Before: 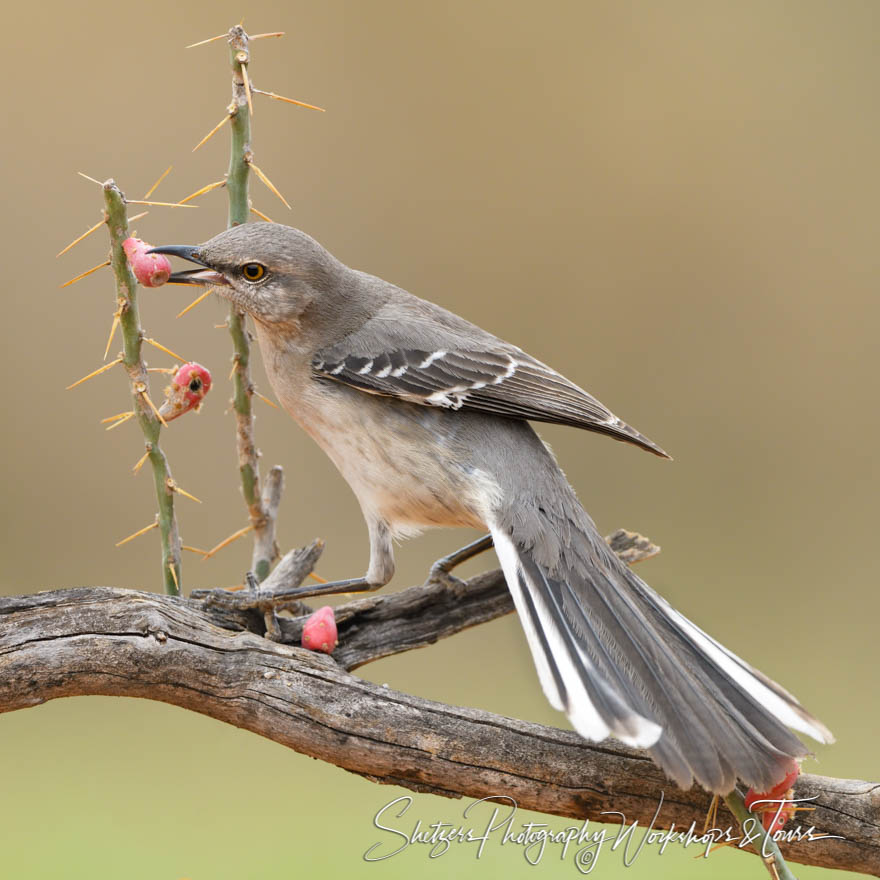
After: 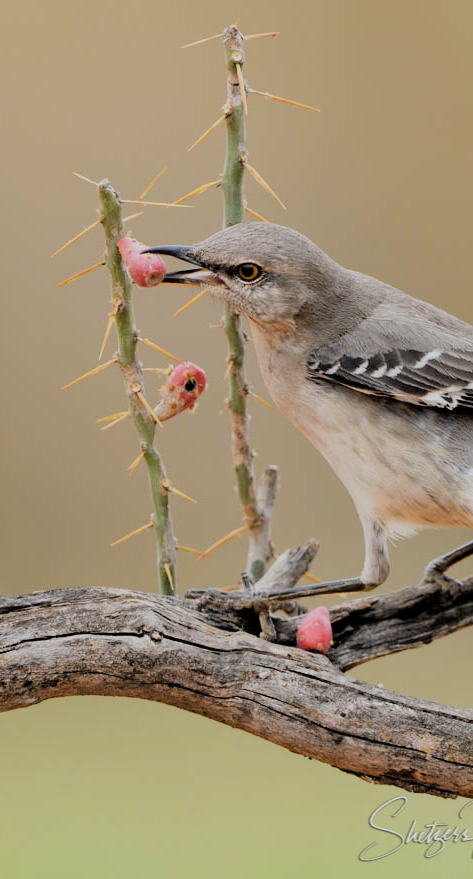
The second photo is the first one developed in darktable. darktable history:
filmic rgb: black relative exposure -4.14 EV, white relative exposure 5.1 EV, hardness 2.11, contrast 1.165
crop: left 0.587%, right 45.588%, bottom 0.086%
